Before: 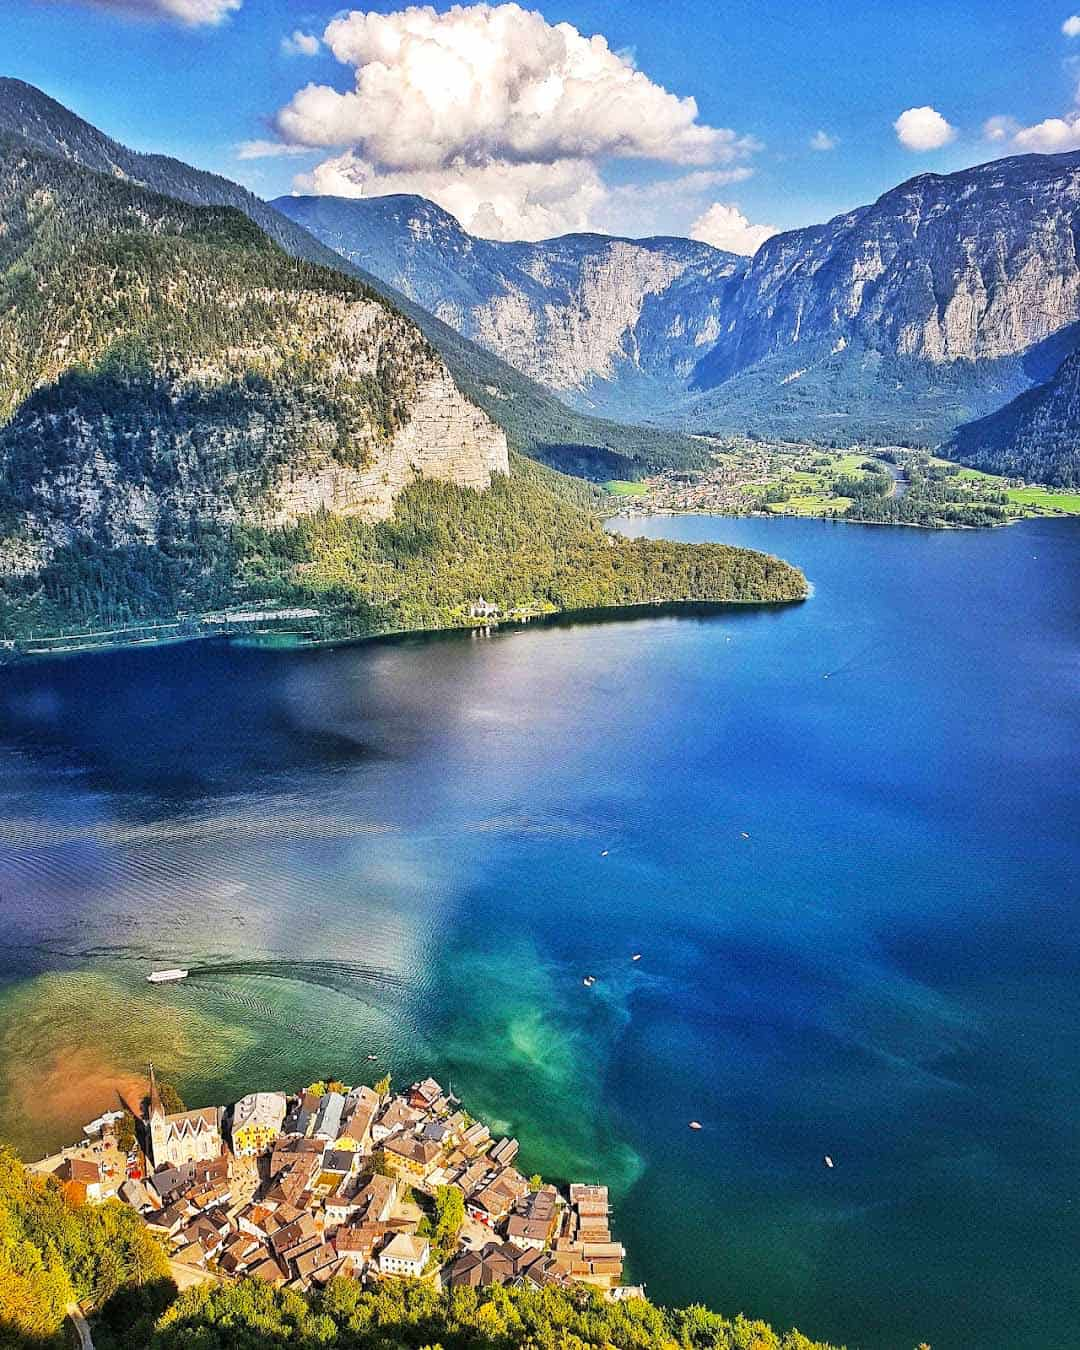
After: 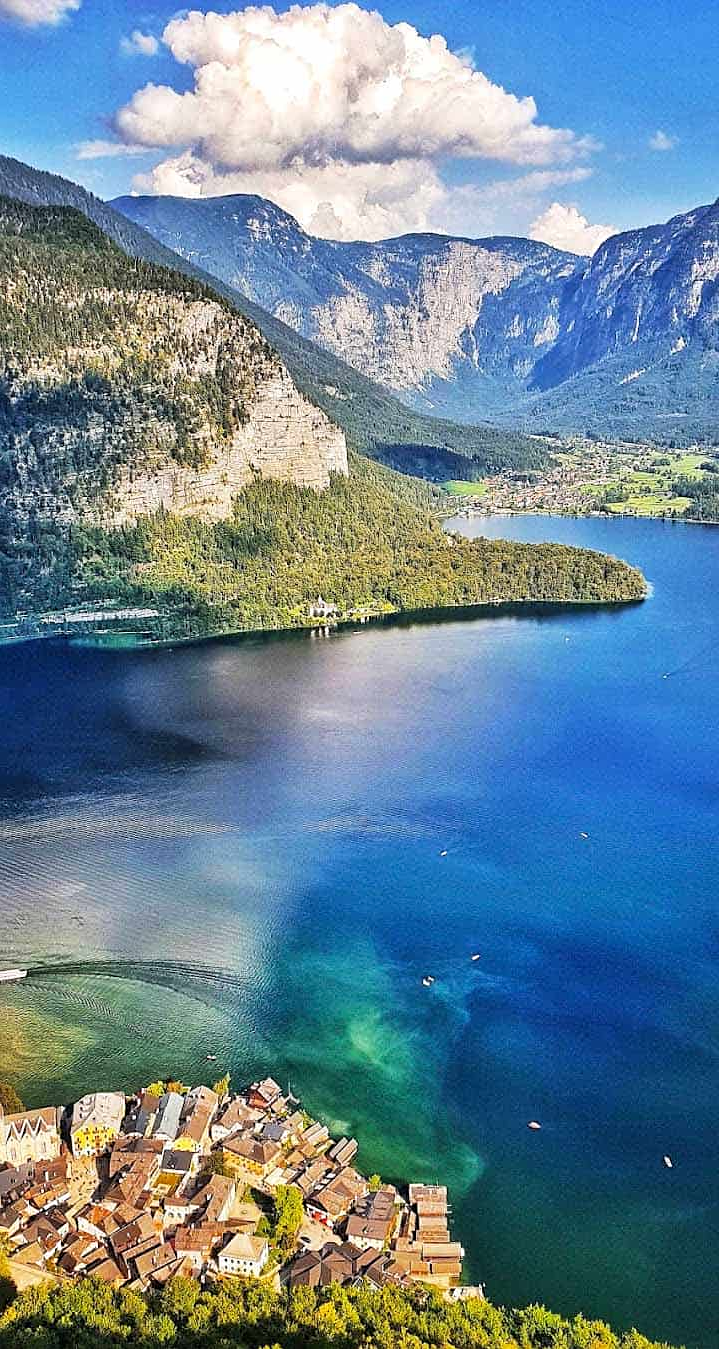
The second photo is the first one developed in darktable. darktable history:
sharpen: amount 0.208
crop and rotate: left 15.048%, right 18.292%
